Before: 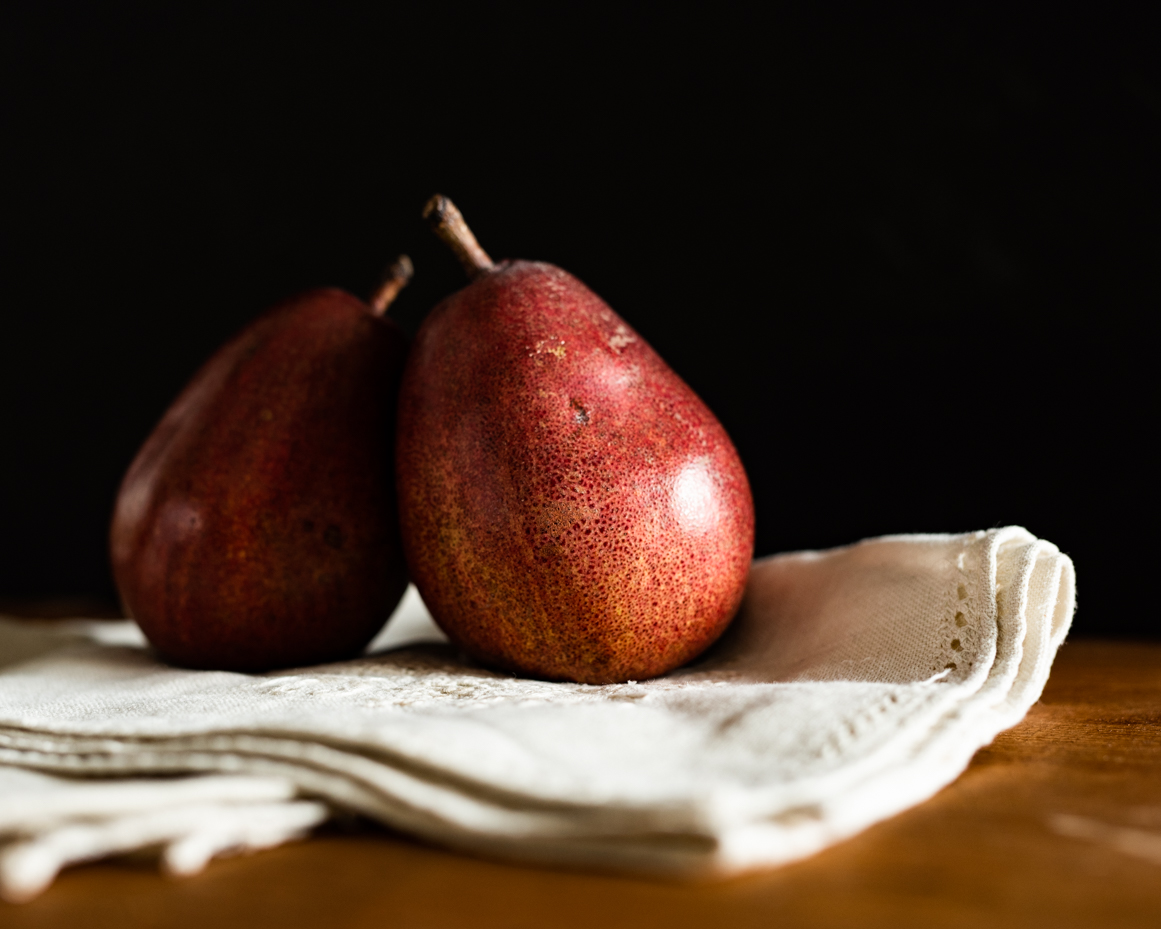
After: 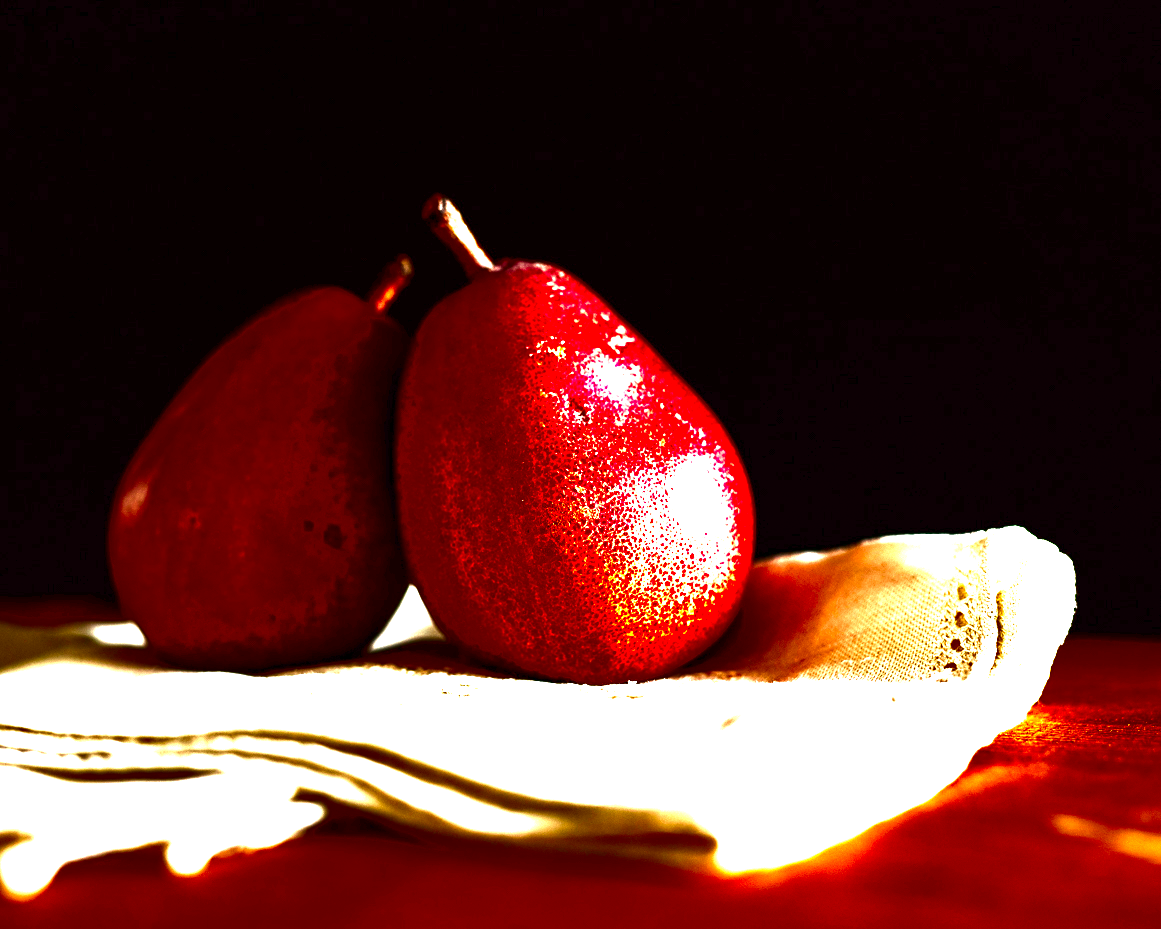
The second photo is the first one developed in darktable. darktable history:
sharpen: radius 1.862, amount 0.394, threshold 1.655
exposure: black level correction 0.005, exposure 2.071 EV, compensate exposure bias true, compensate highlight preservation false
contrast brightness saturation: brightness -0.982, saturation 0.988
